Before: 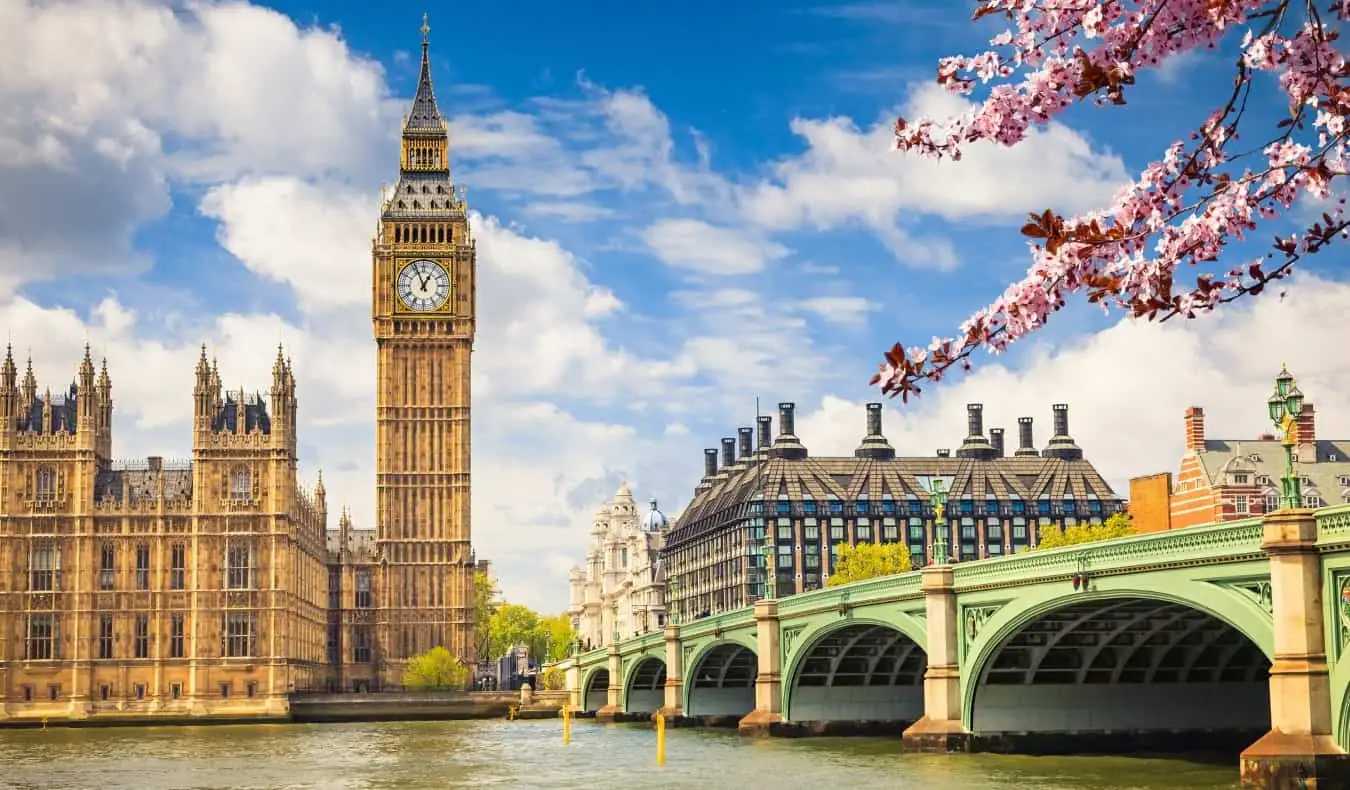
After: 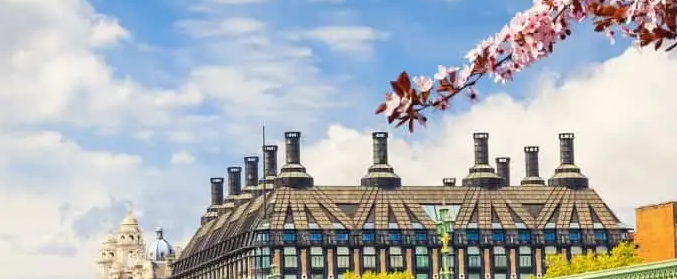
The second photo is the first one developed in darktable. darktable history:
crop: left 36.607%, top 34.349%, right 13.21%, bottom 30.322%
